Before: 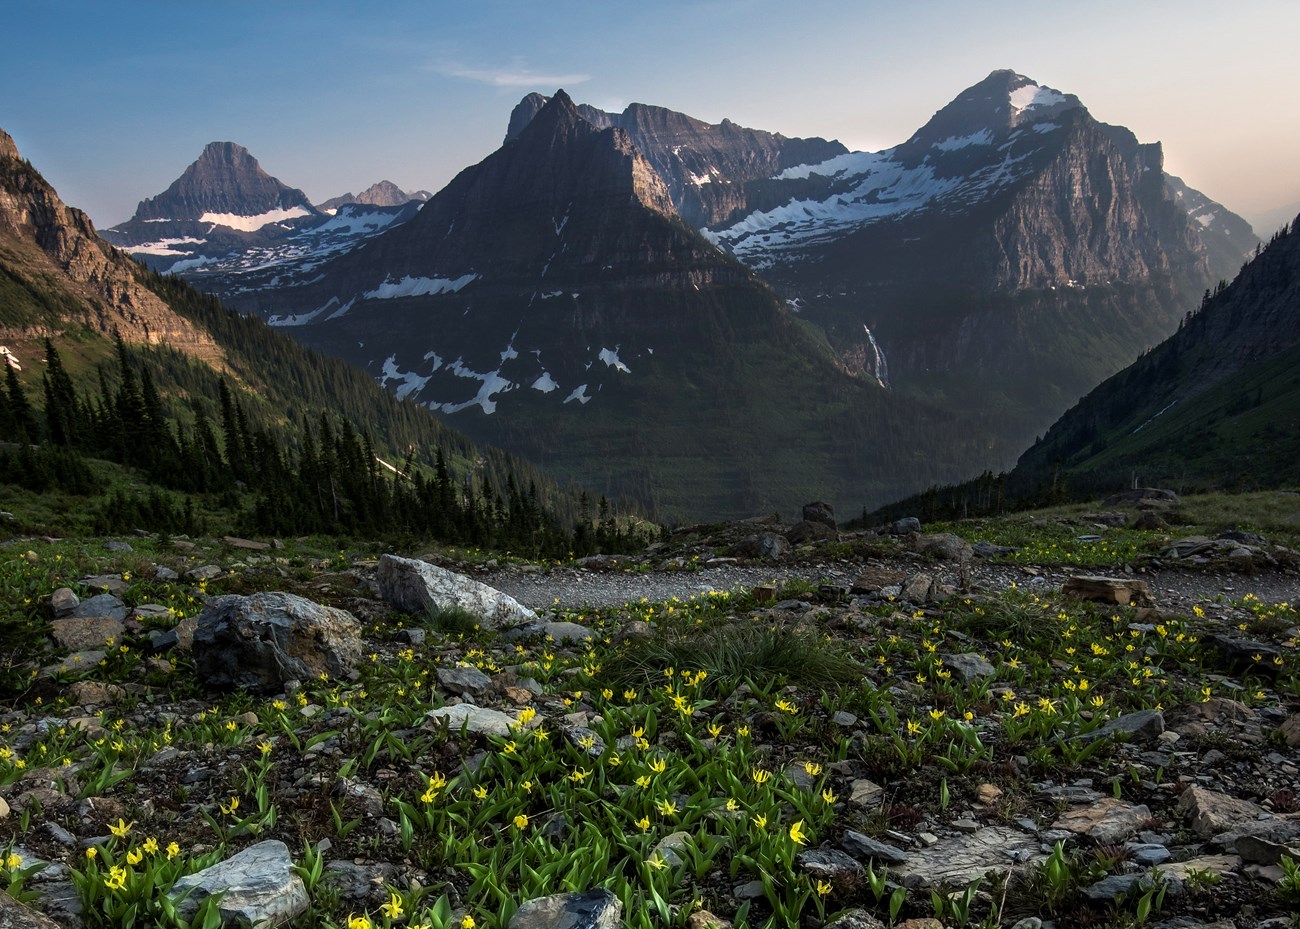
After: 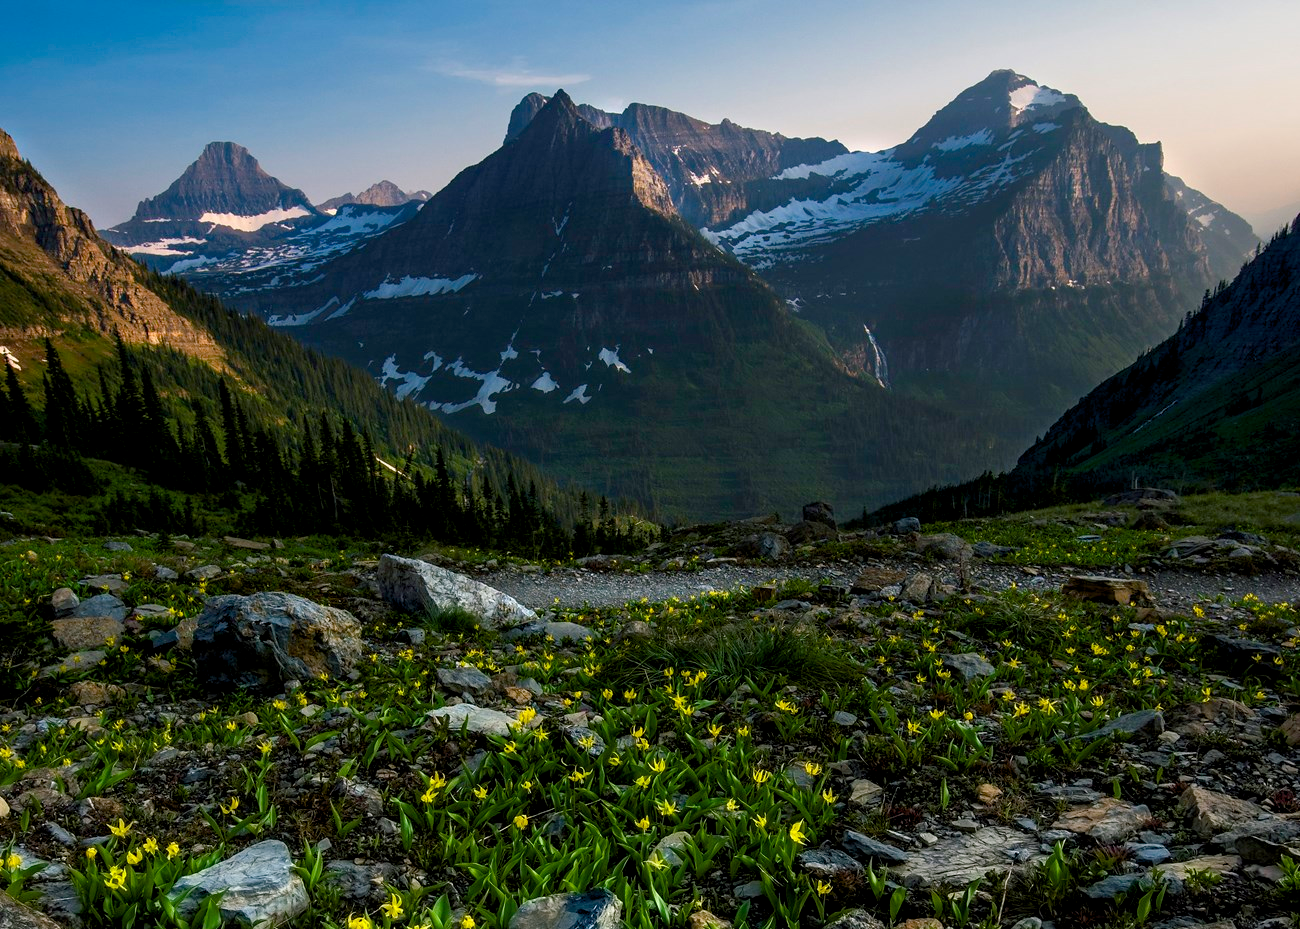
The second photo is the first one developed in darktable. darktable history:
color balance rgb: shadows lift › chroma 2.031%, shadows lift › hue 135.51°, global offset › luminance -0.503%, perceptual saturation grading › global saturation 20%, perceptual saturation grading › highlights -14.13%, perceptual saturation grading › shadows 50.083%, global vibrance 20%
